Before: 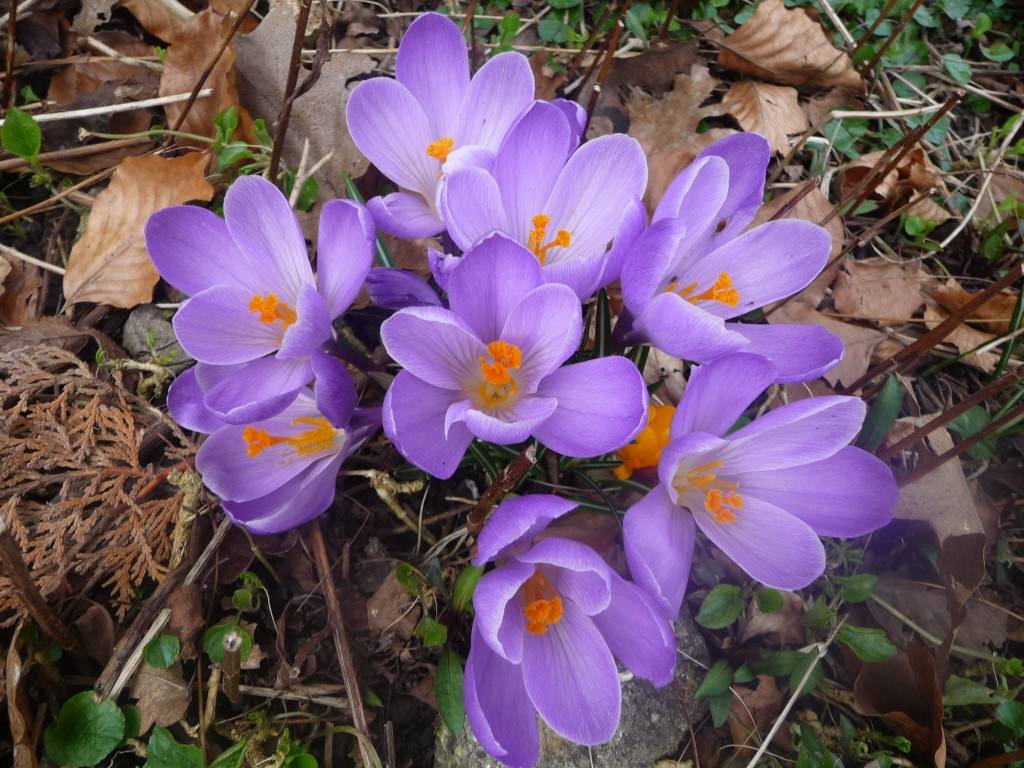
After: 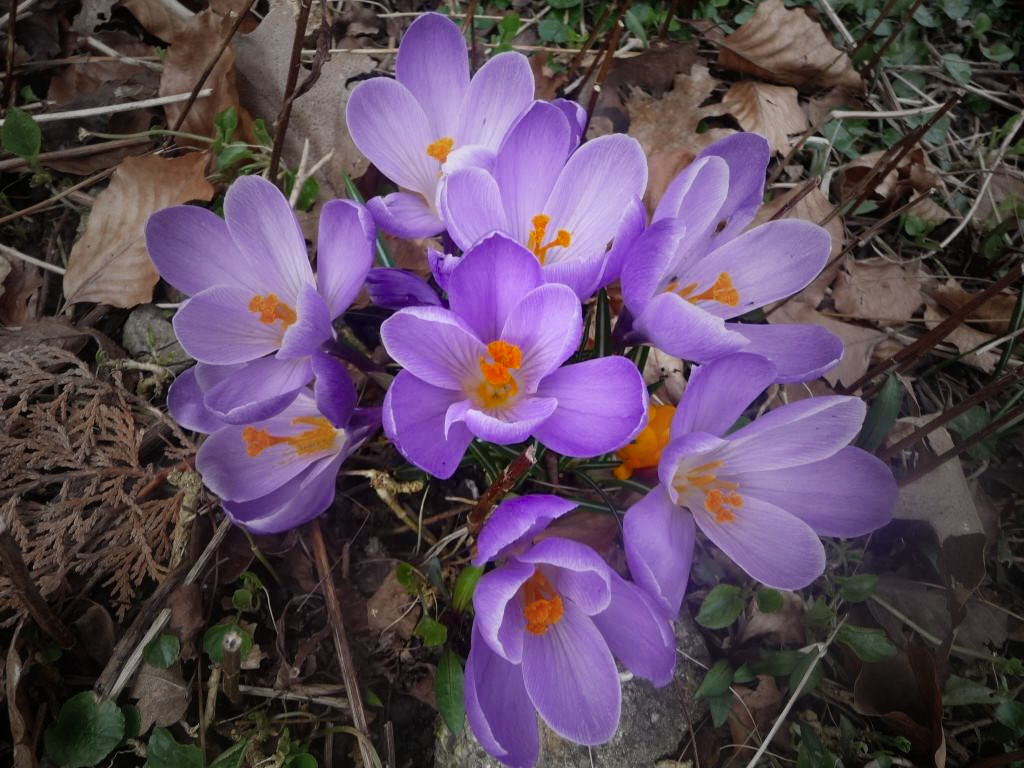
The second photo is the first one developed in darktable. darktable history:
color zones: curves: ch1 [(0, 0.469) (0.01, 0.469) (0.12, 0.446) (0.248, 0.469) (0.5, 0.5) (0.748, 0.5) (0.99, 0.469) (1, 0.469)], mix -123.69%
base curve: curves: ch0 [(0, 0) (0.472, 0.508) (1, 1)], preserve colors none
color balance rgb: perceptual saturation grading › global saturation 10.023%, global vibrance 7.341%, saturation formula JzAzBz (2021)
vignetting: fall-off start 16.85%, fall-off radius 100.3%, width/height ratio 0.715
